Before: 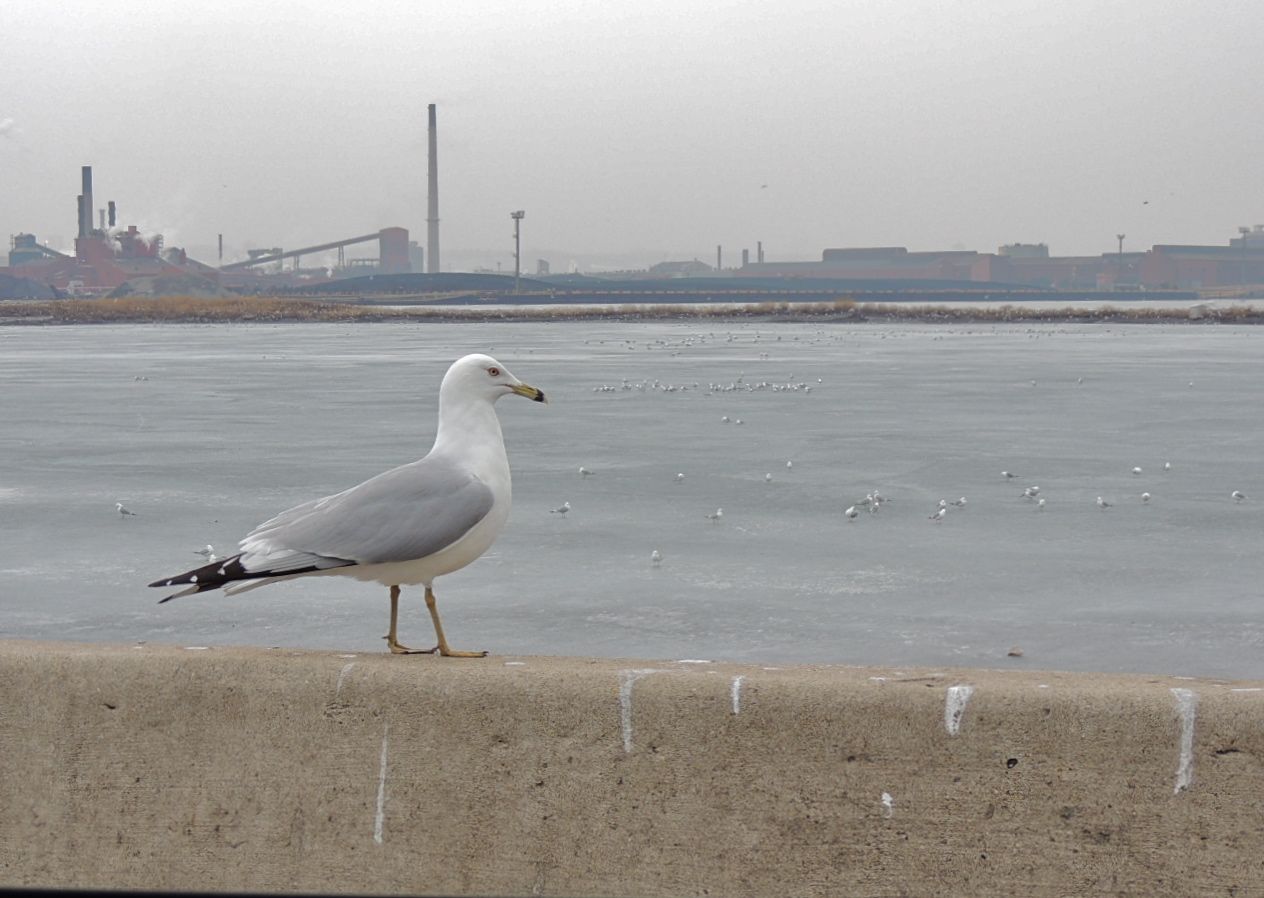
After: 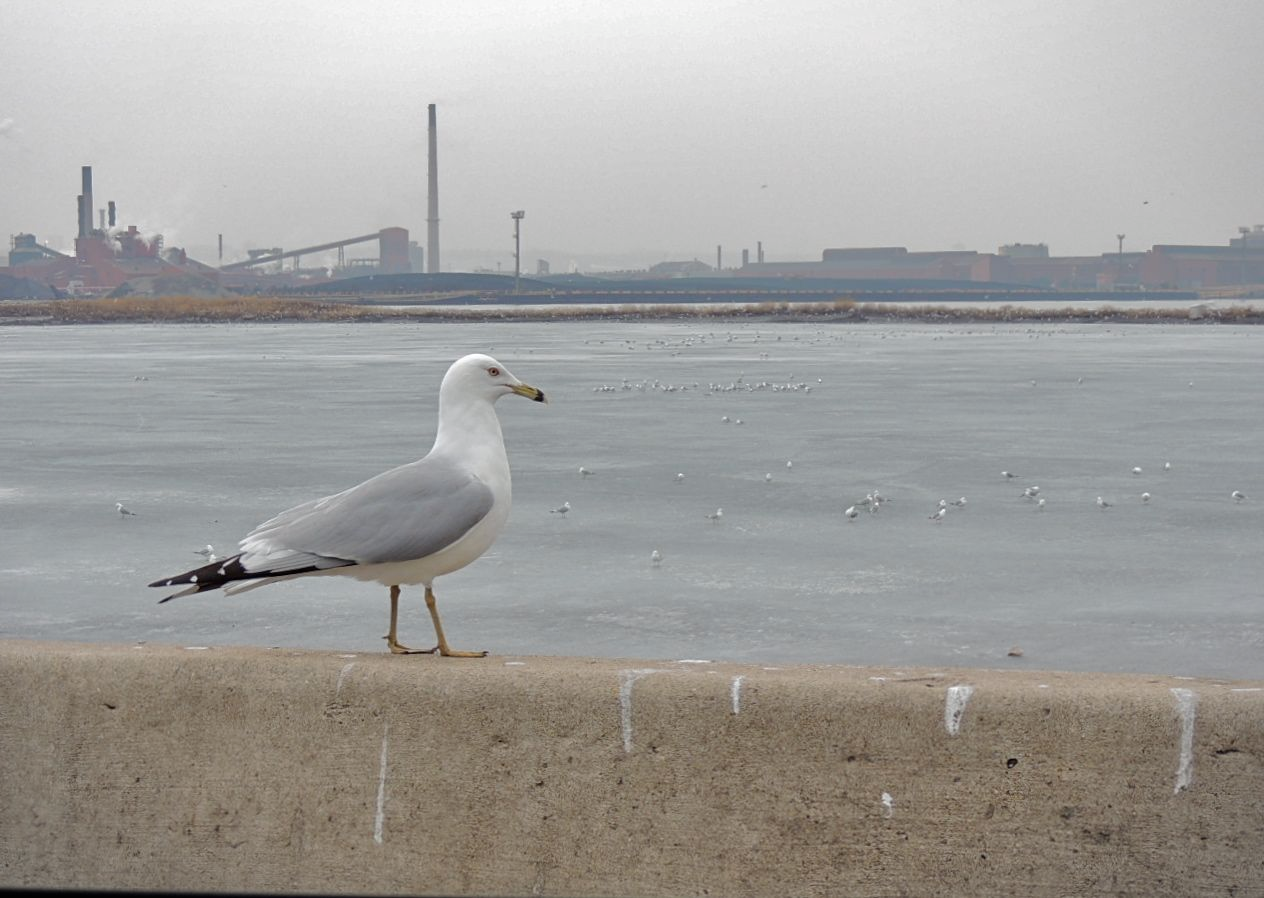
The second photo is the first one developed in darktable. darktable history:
vignetting: fall-off start 100%, brightness -0.282, width/height ratio 1.31
color balance rgb: perceptual saturation grading › global saturation -1%
